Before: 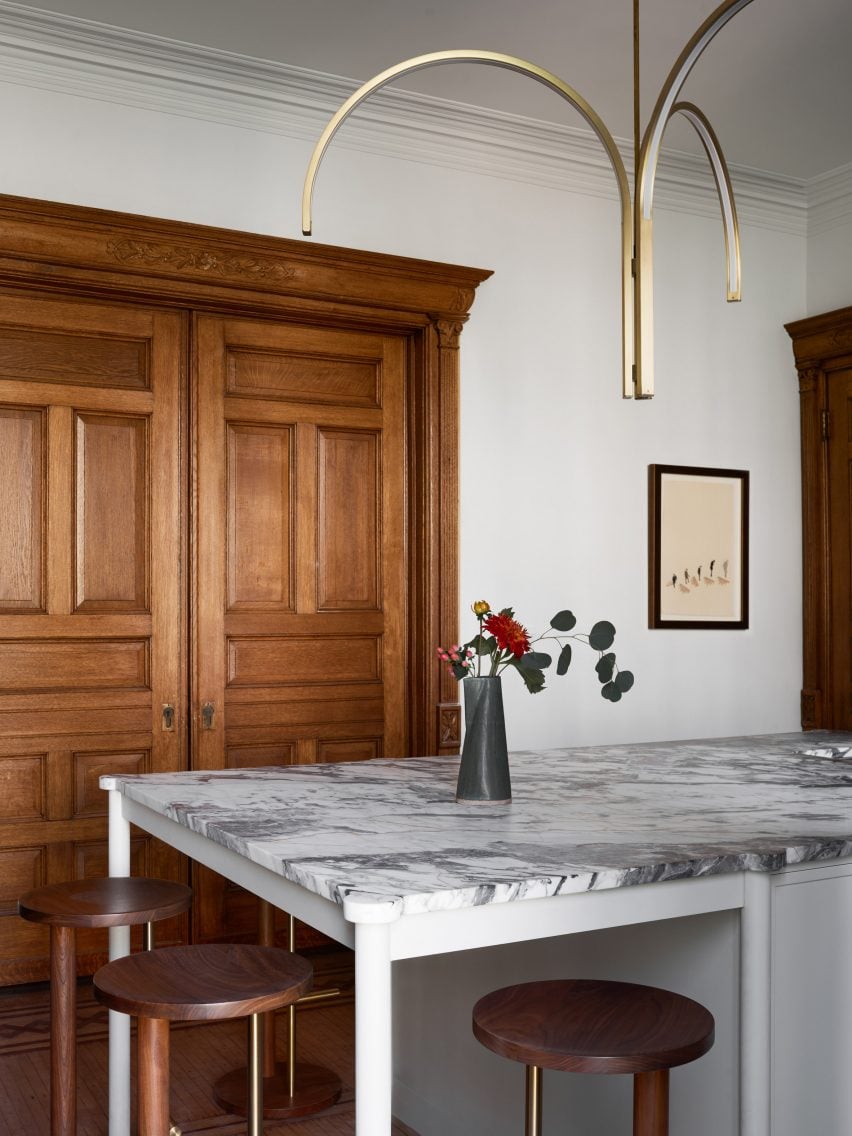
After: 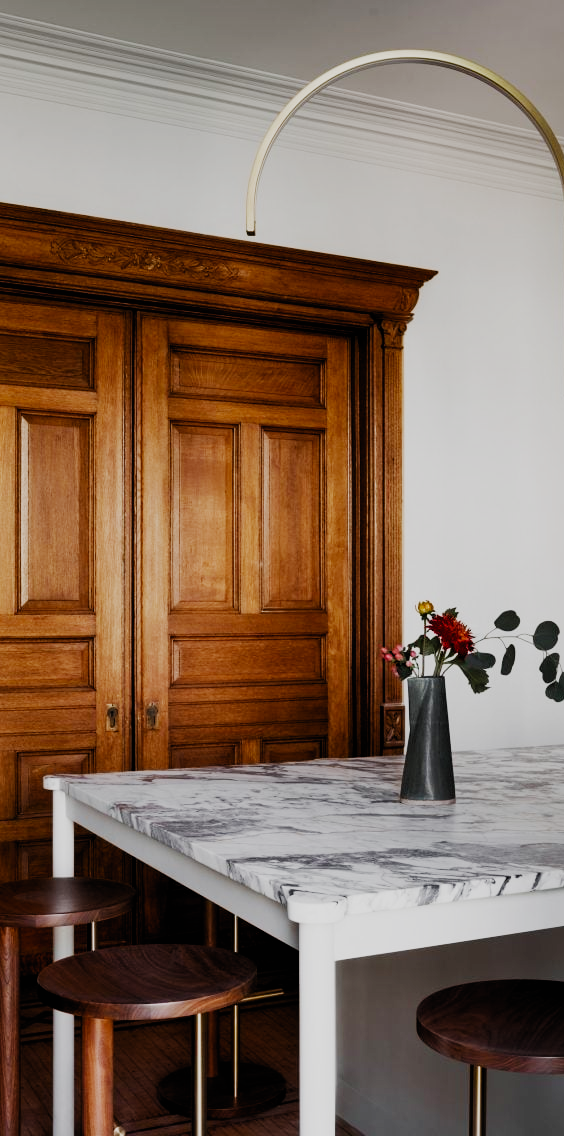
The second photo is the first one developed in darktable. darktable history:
filmic rgb: black relative exposure -5.03 EV, white relative exposure 3.95 EV, threshold 2.99 EV, hardness 2.9, contrast 1.297, preserve chrominance no, color science v5 (2021), contrast in shadows safe, contrast in highlights safe, enable highlight reconstruction true
crop and rotate: left 6.672%, right 27.043%
